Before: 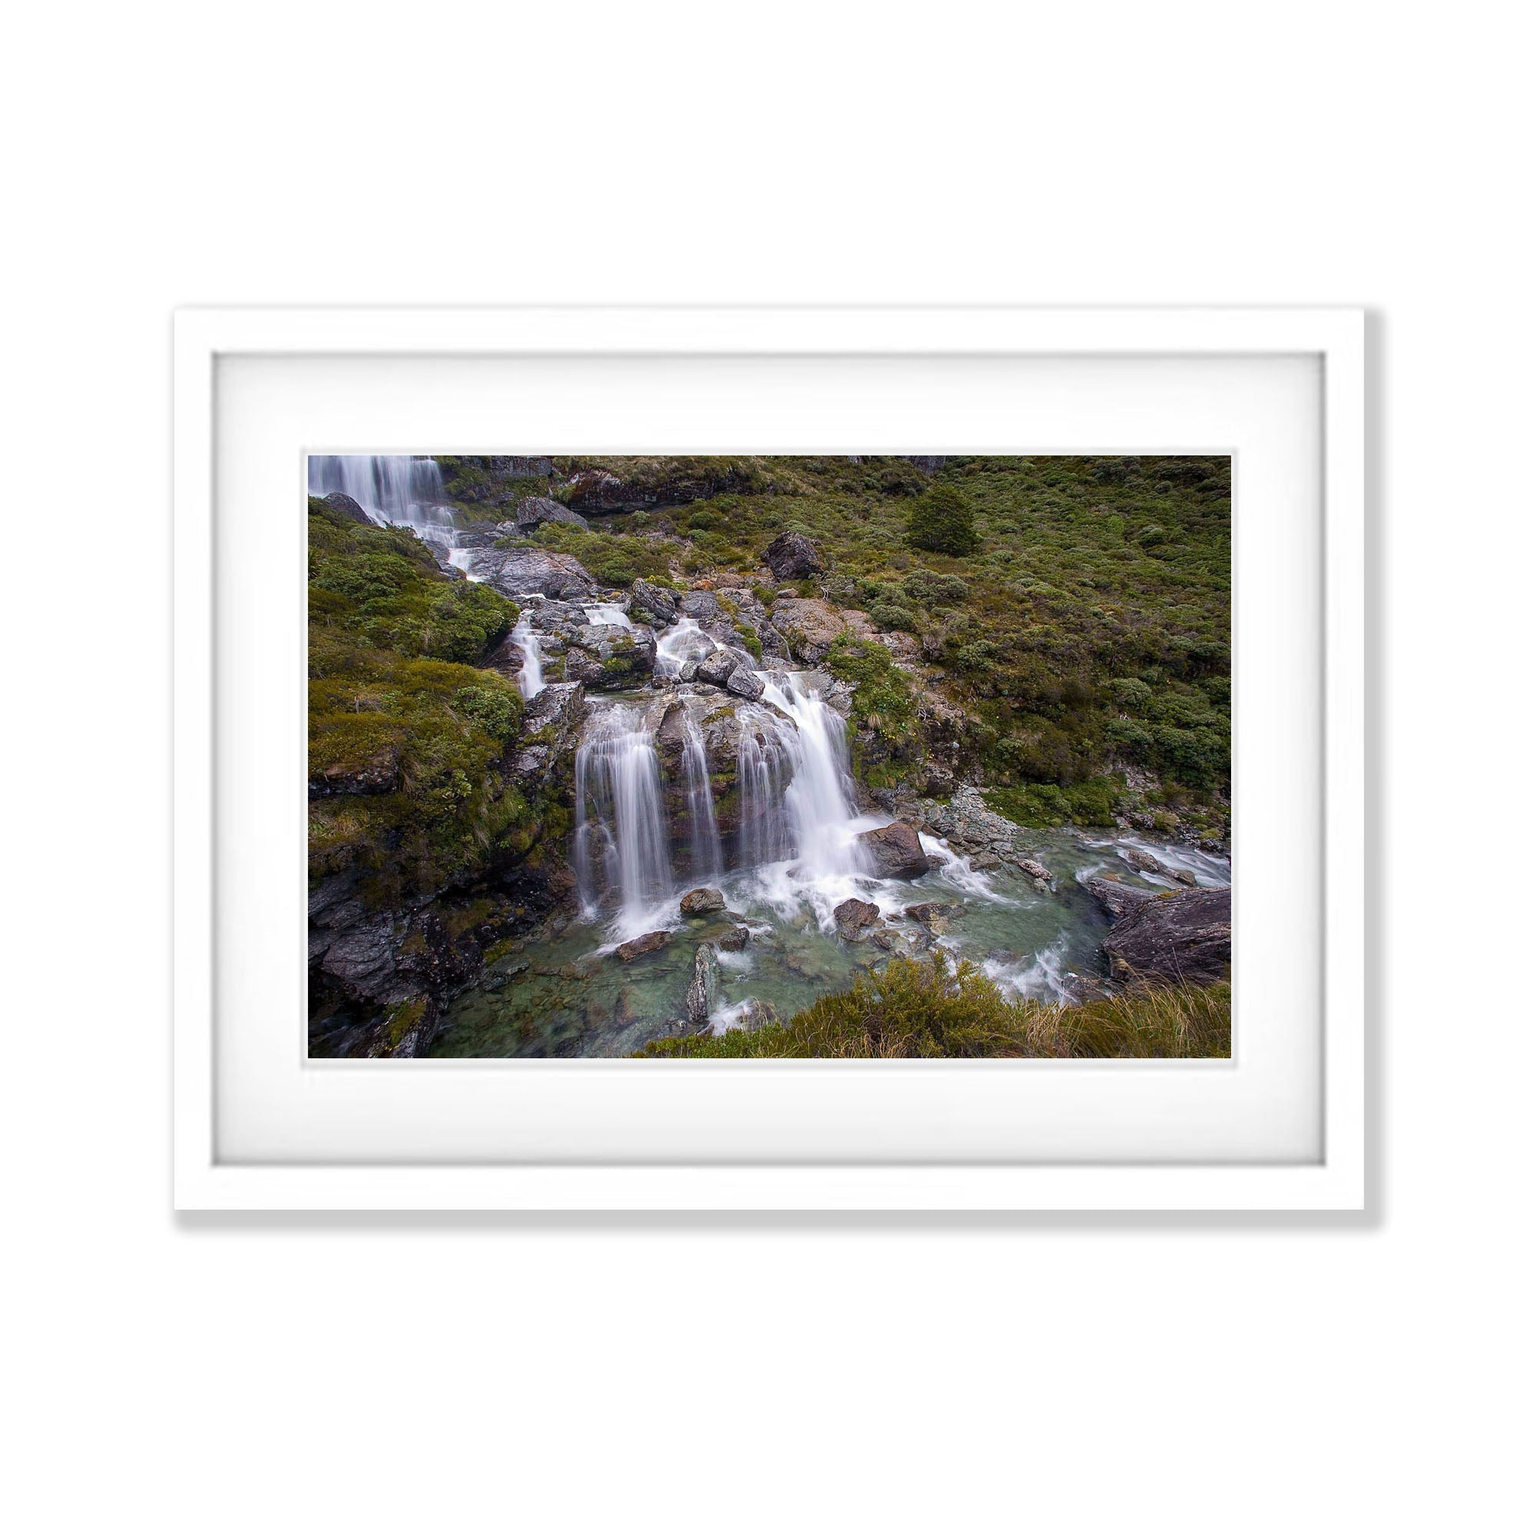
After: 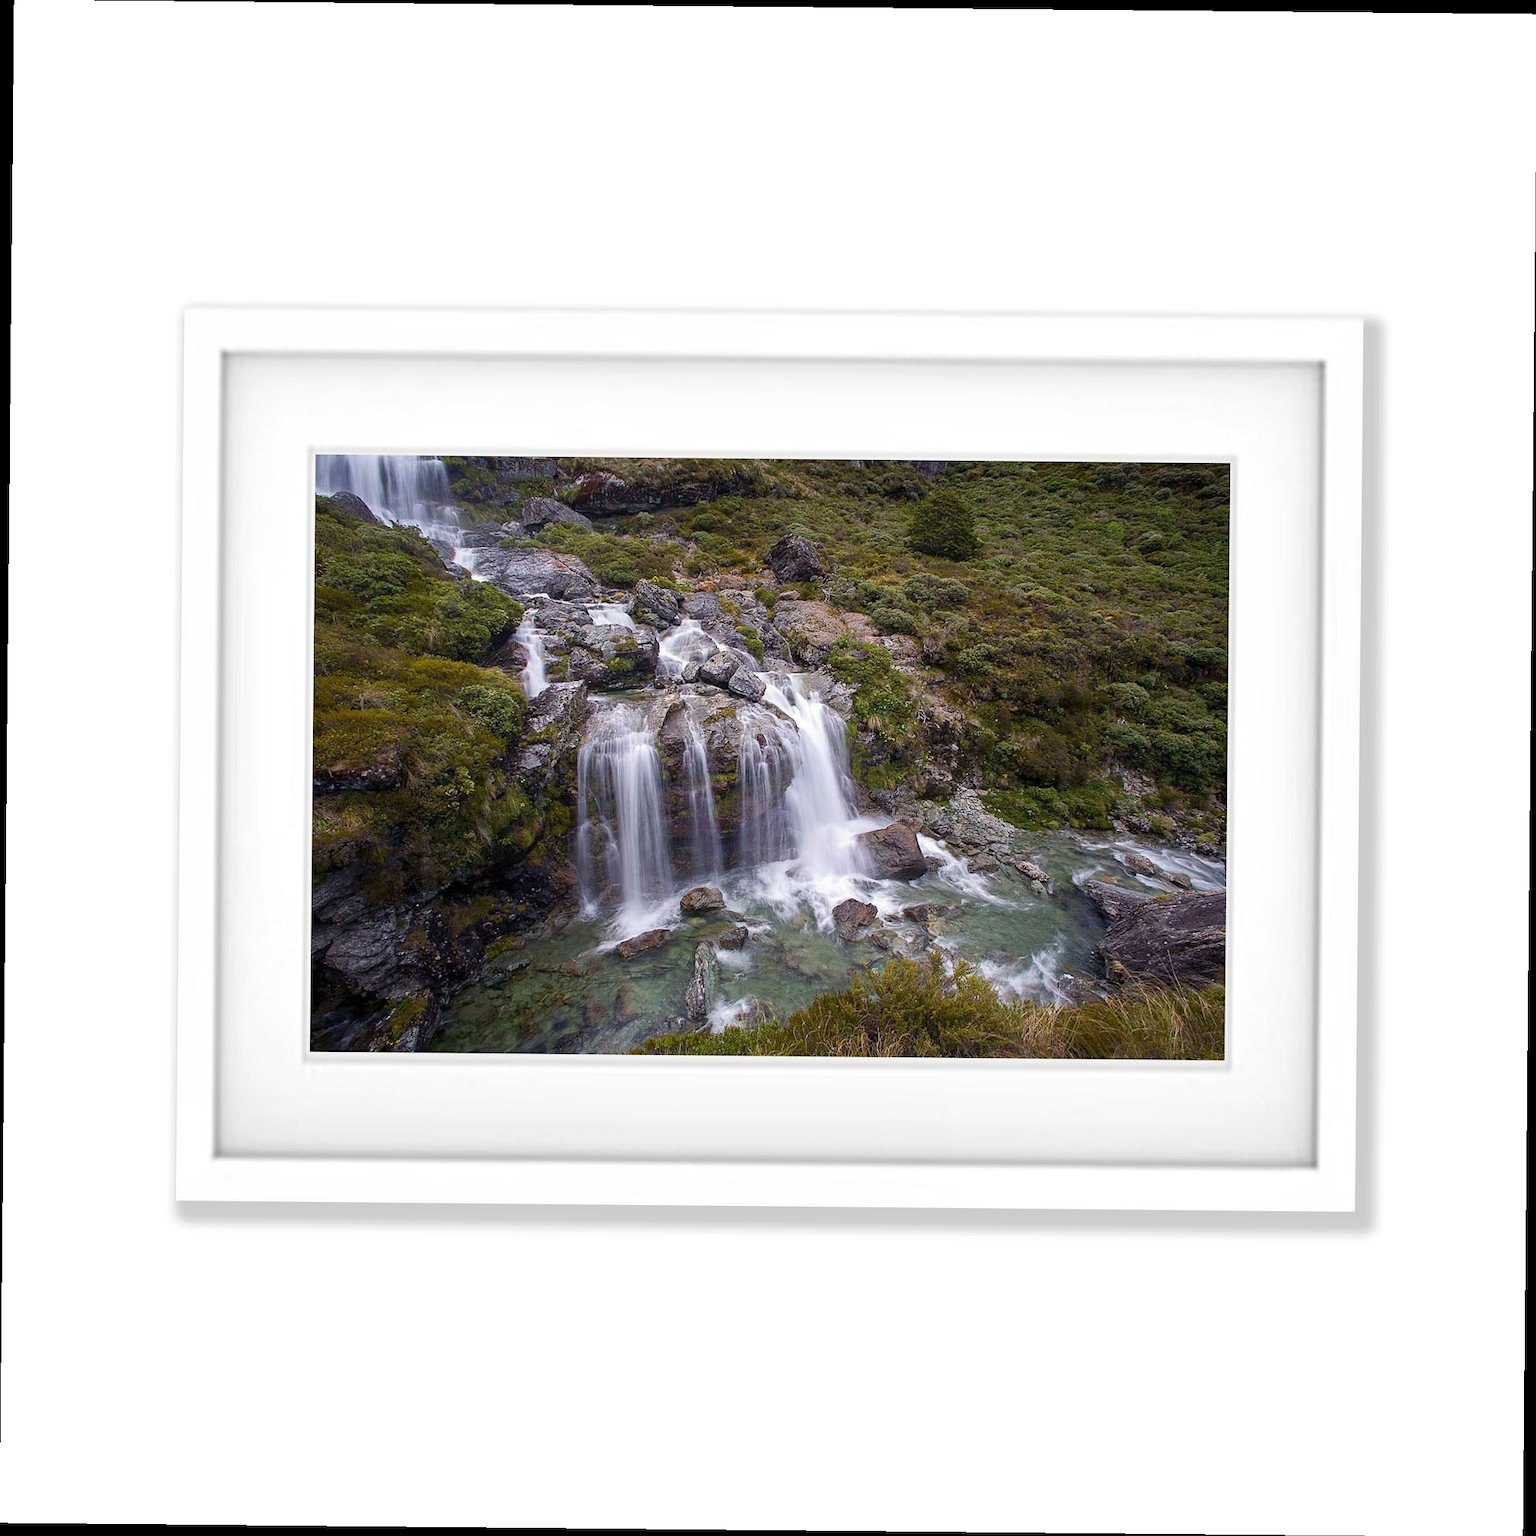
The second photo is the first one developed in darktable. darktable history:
crop and rotate: angle -0.546°
